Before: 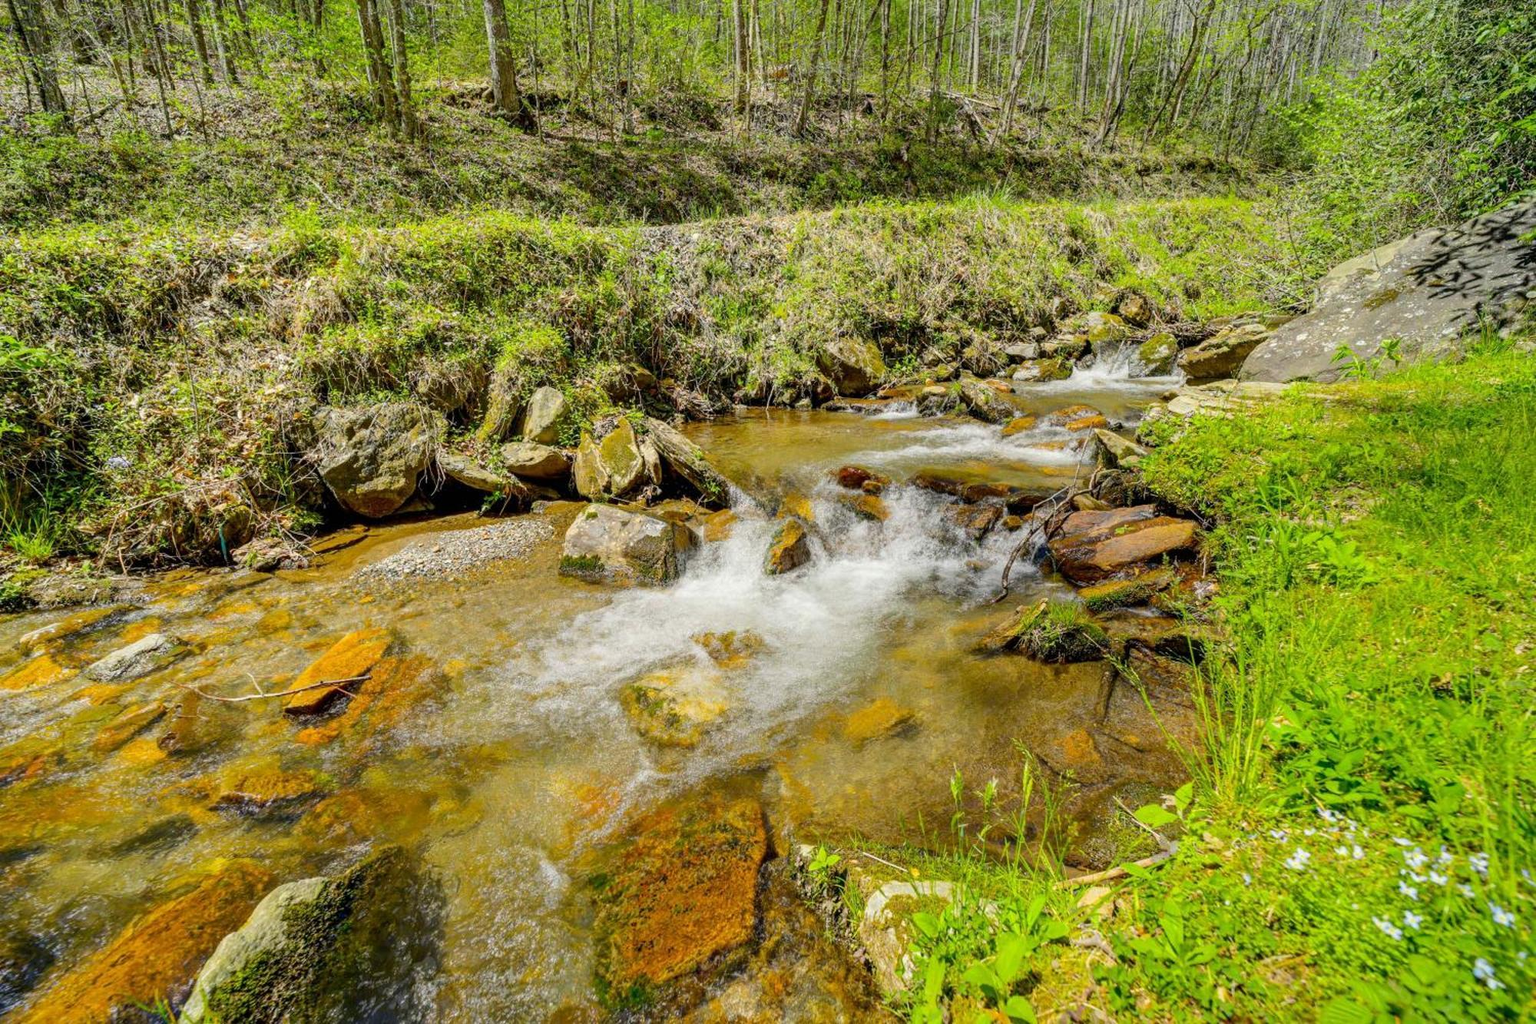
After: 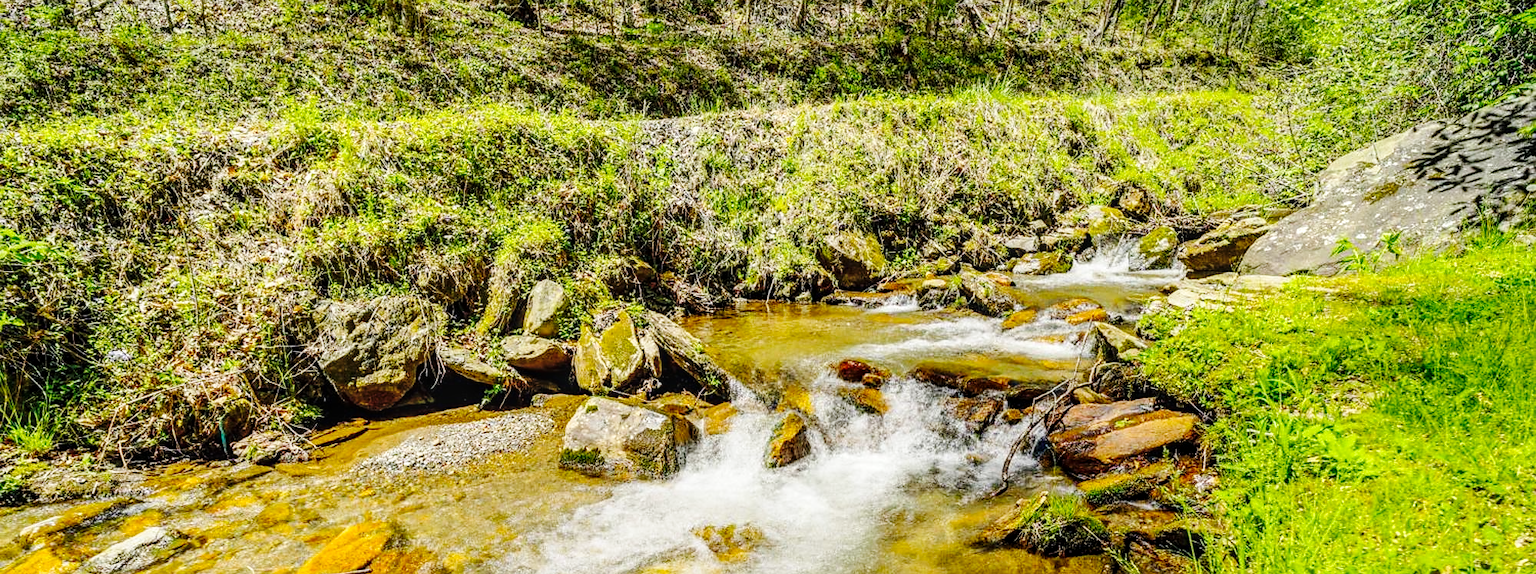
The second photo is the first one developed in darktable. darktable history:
crop and rotate: top 10.463%, bottom 33.373%
sharpen: radius 1.469, amount 0.407, threshold 1.165
base curve: curves: ch0 [(0, 0) (0.036, 0.025) (0.121, 0.166) (0.206, 0.329) (0.605, 0.79) (1, 1)], preserve colors none
local contrast: on, module defaults
